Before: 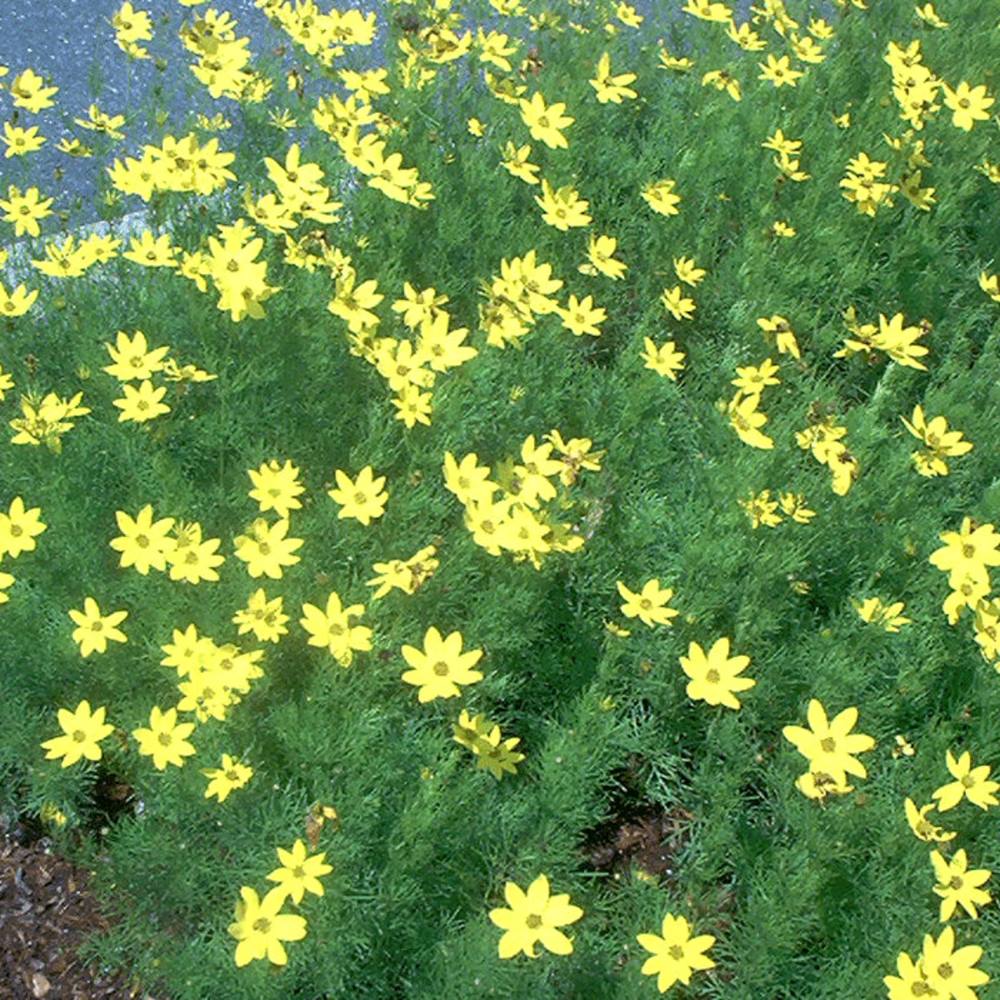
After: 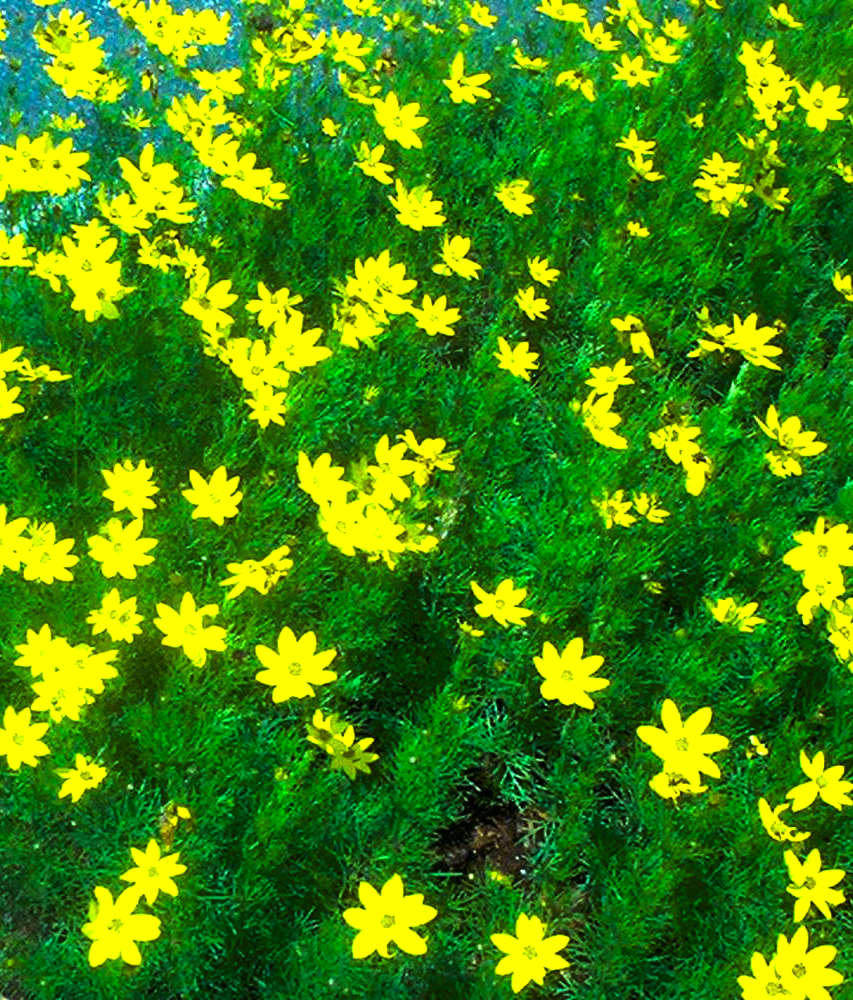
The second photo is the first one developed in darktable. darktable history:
crop and rotate: left 14.695%
color balance rgb: highlights gain › luminance 15.253%, highlights gain › chroma 6.923%, highlights gain › hue 127.93°, global offset › luminance -0.471%, perceptual saturation grading › global saturation 30.729%, global vibrance 50.716%
levels: levels [0, 0.618, 1]
tone equalizer: edges refinement/feathering 500, mask exposure compensation -1.26 EV, preserve details no
exposure: black level correction -0.005, exposure 0.628 EV, compensate highlight preservation false
